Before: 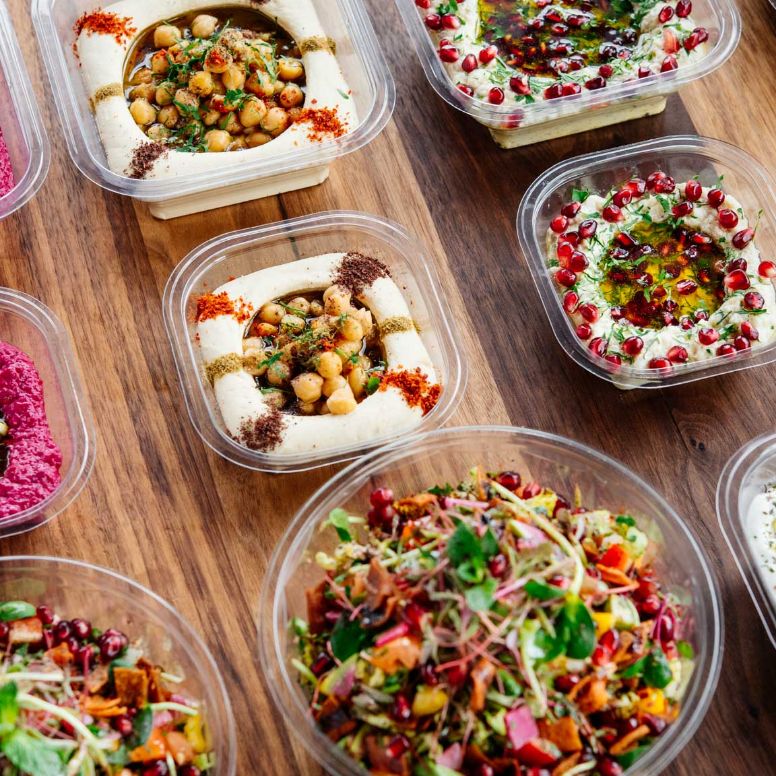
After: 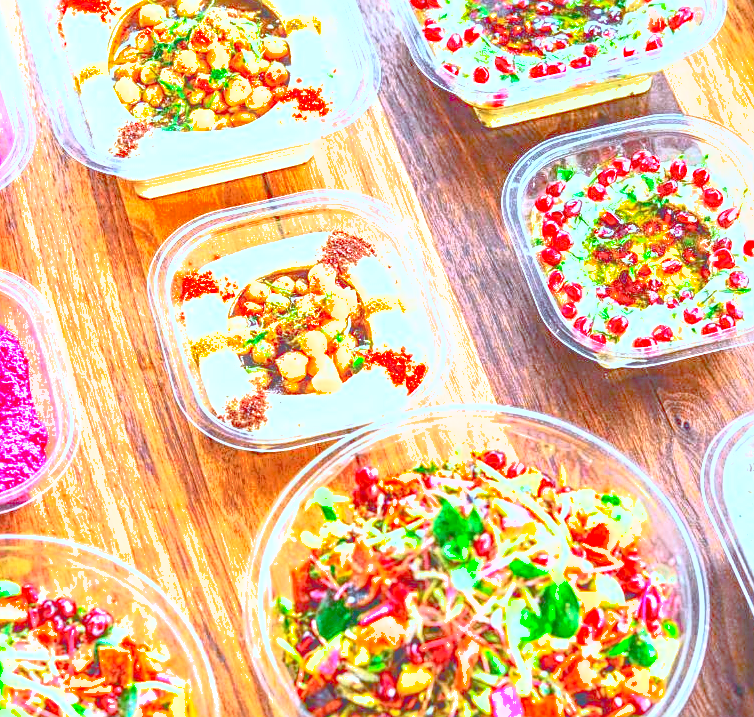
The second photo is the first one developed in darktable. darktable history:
exposure: exposure 1.995 EV, compensate exposure bias true, compensate highlight preservation false
local contrast: highlights 73%, shadows 14%, midtone range 0.19
crop: left 1.99%, top 2.754%, right 0.754%, bottom 4.842%
sharpen: on, module defaults
shadows and highlights: on, module defaults
haze removal: compatibility mode true, adaptive false
tone curve: curves: ch0 [(0, 0.031) (0.145, 0.106) (0.319, 0.269) (0.495, 0.544) (0.707, 0.833) (0.859, 0.931) (1, 0.967)]; ch1 [(0, 0) (0.279, 0.218) (0.424, 0.411) (0.495, 0.504) (0.538, 0.55) (0.578, 0.595) (0.707, 0.778) (1, 1)]; ch2 [(0, 0) (0.125, 0.089) (0.353, 0.329) (0.436, 0.432) (0.552, 0.554) (0.615, 0.674) (1, 1)], color space Lab, independent channels, preserve colors none
color correction: highlights a* -10.41, highlights b* -18.83
